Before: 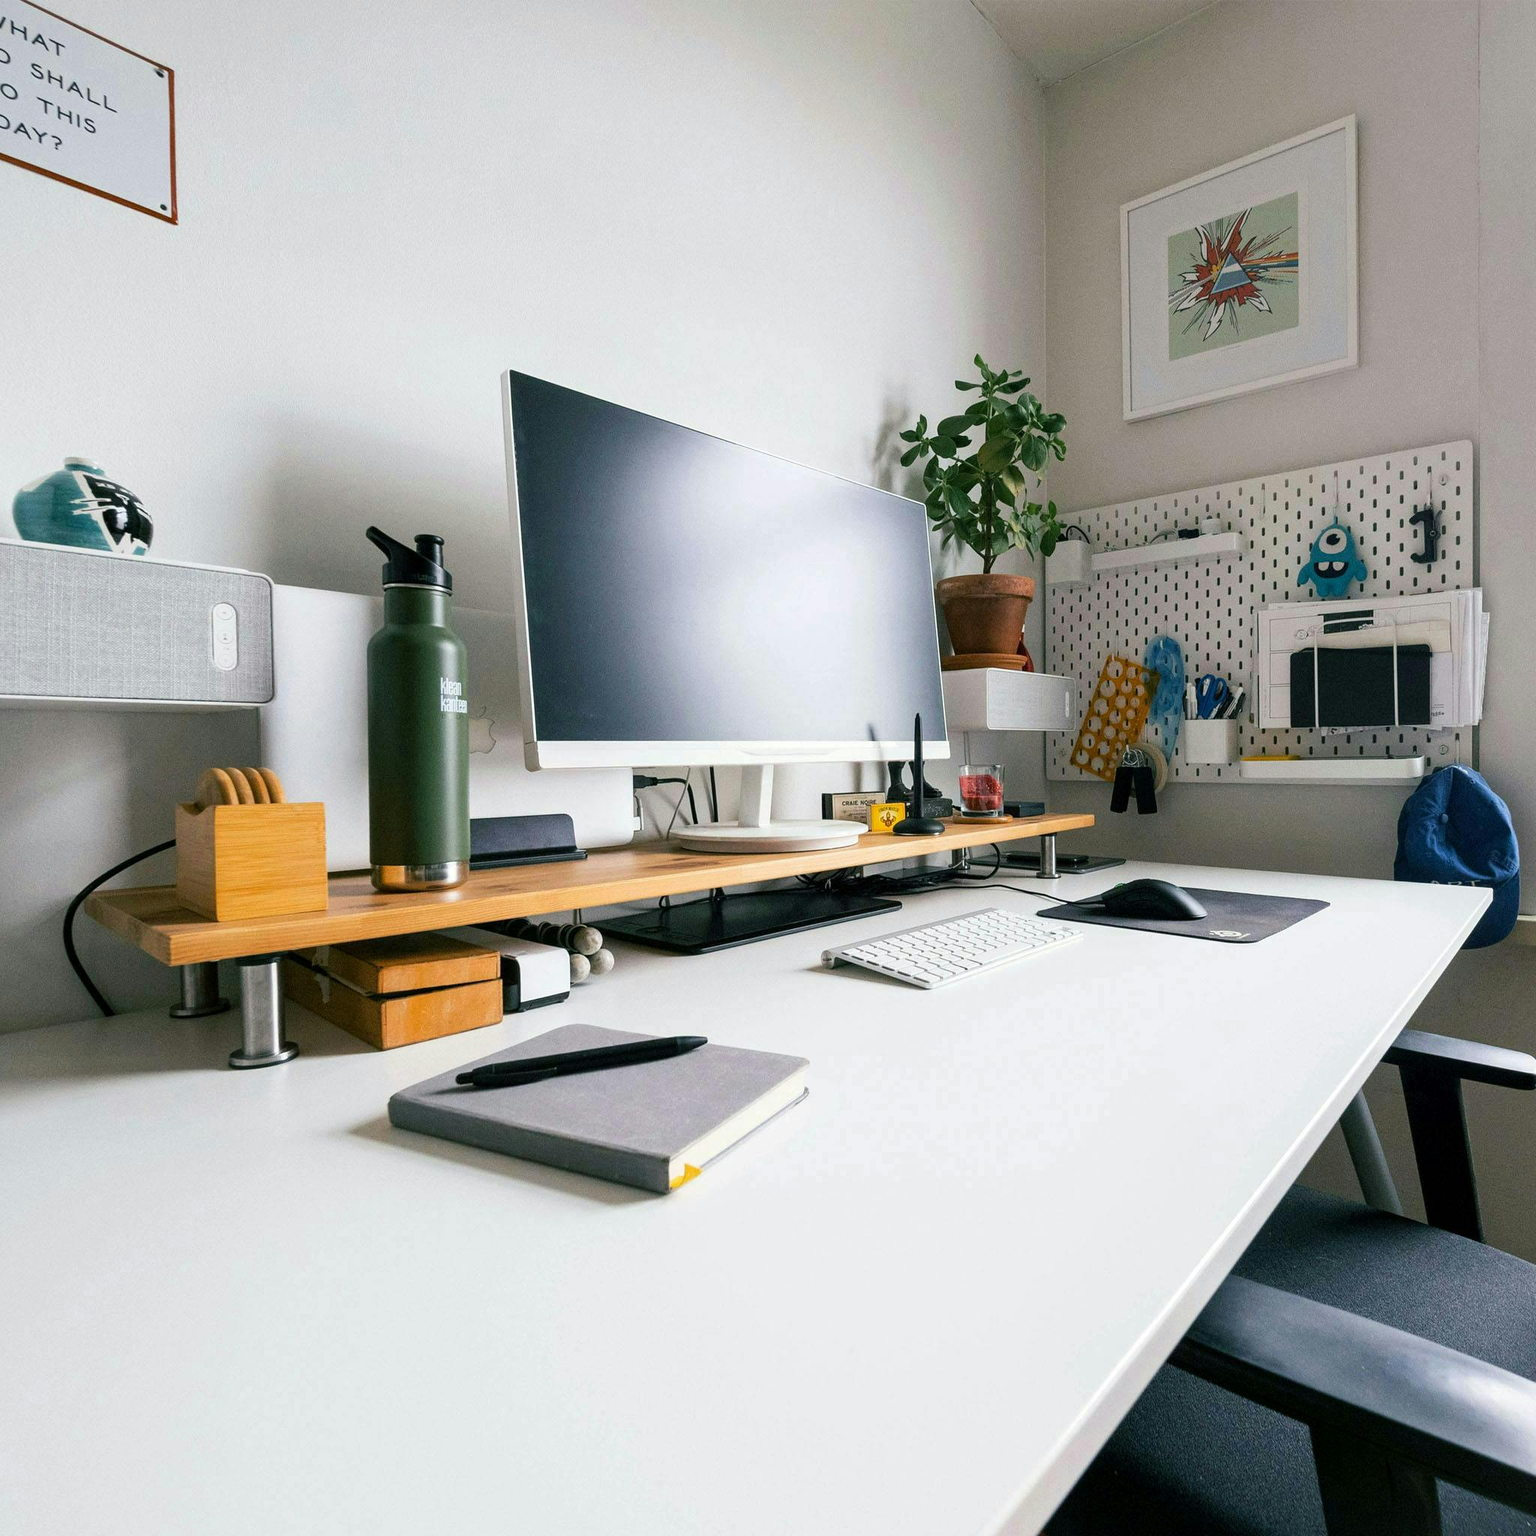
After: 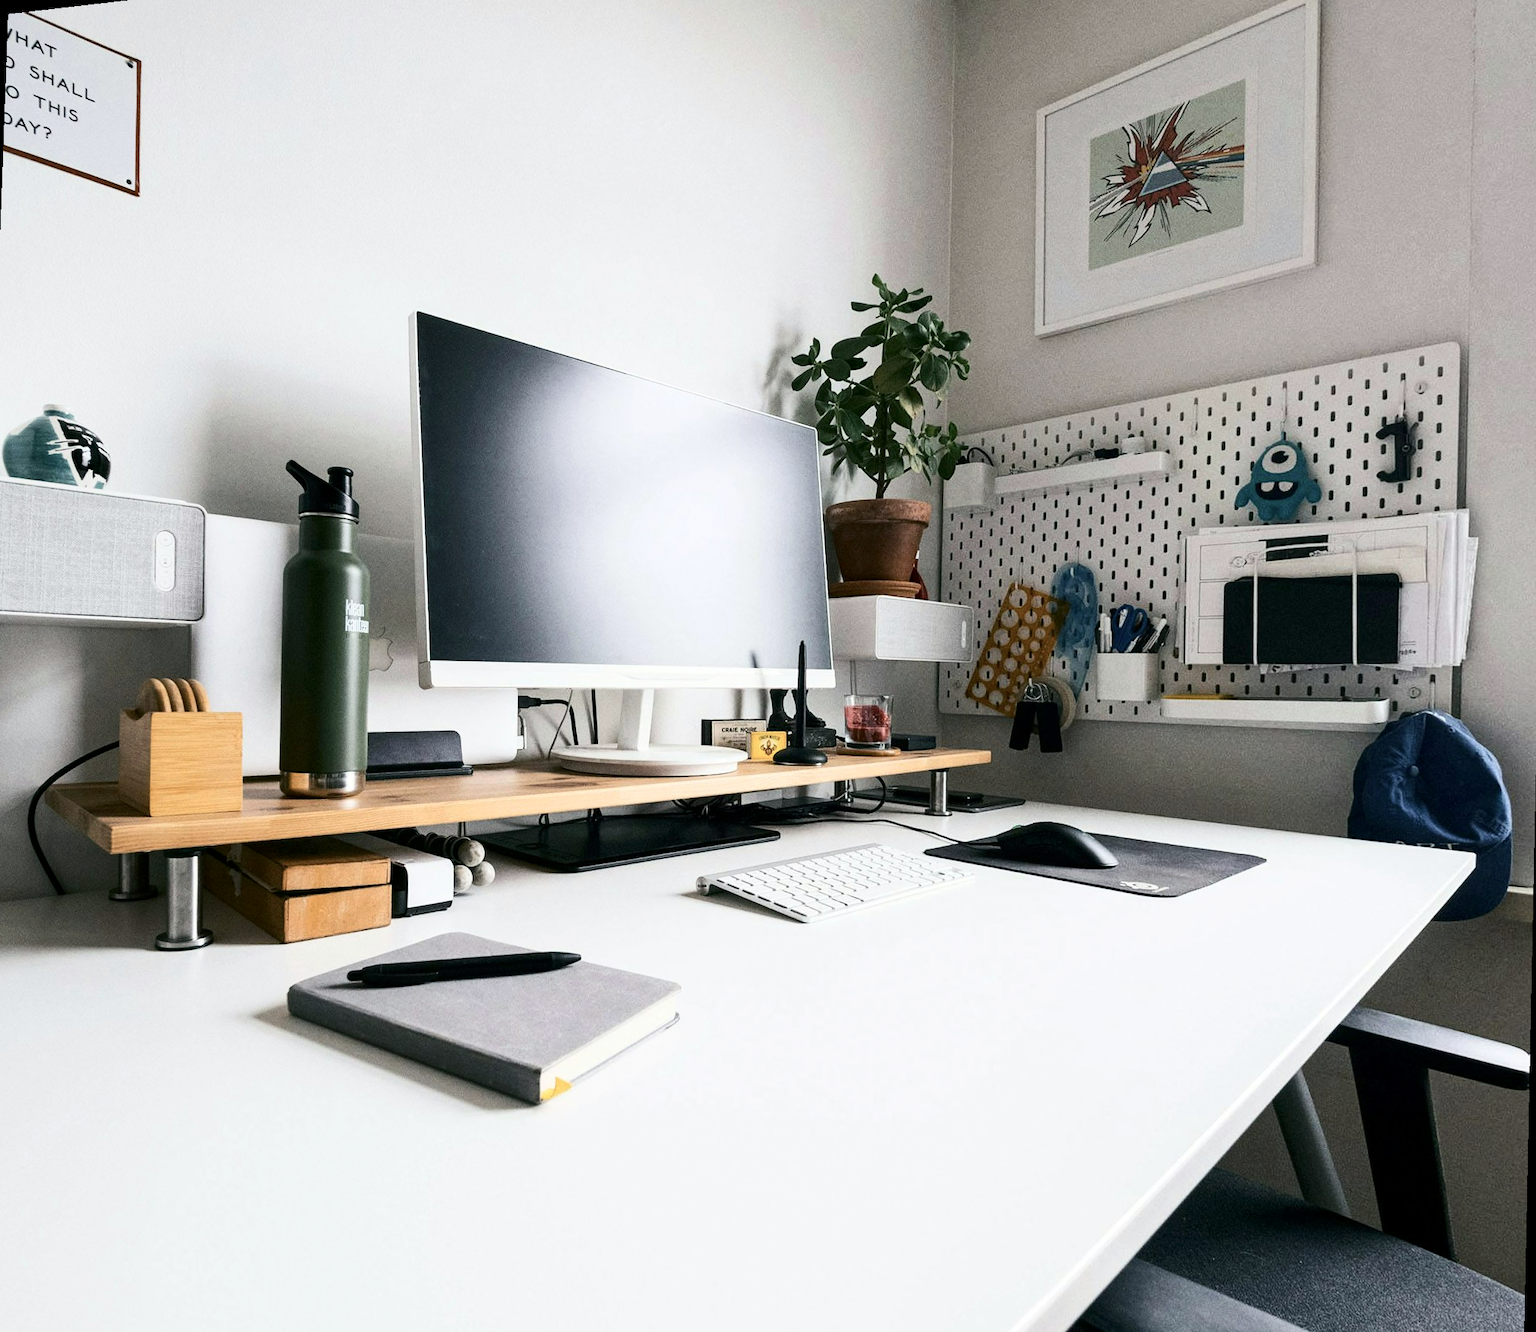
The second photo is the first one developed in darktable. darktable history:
rotate and perspective: rotation 1.69°, lens shift (vertical) -0.023, lens shift (horizontal) -0.291, crop left 0.025, crop right 0.988, crop top 0.092, crop bottom 0.842
contrast brightness saturation: contrast 0.25, saturation -0.31
